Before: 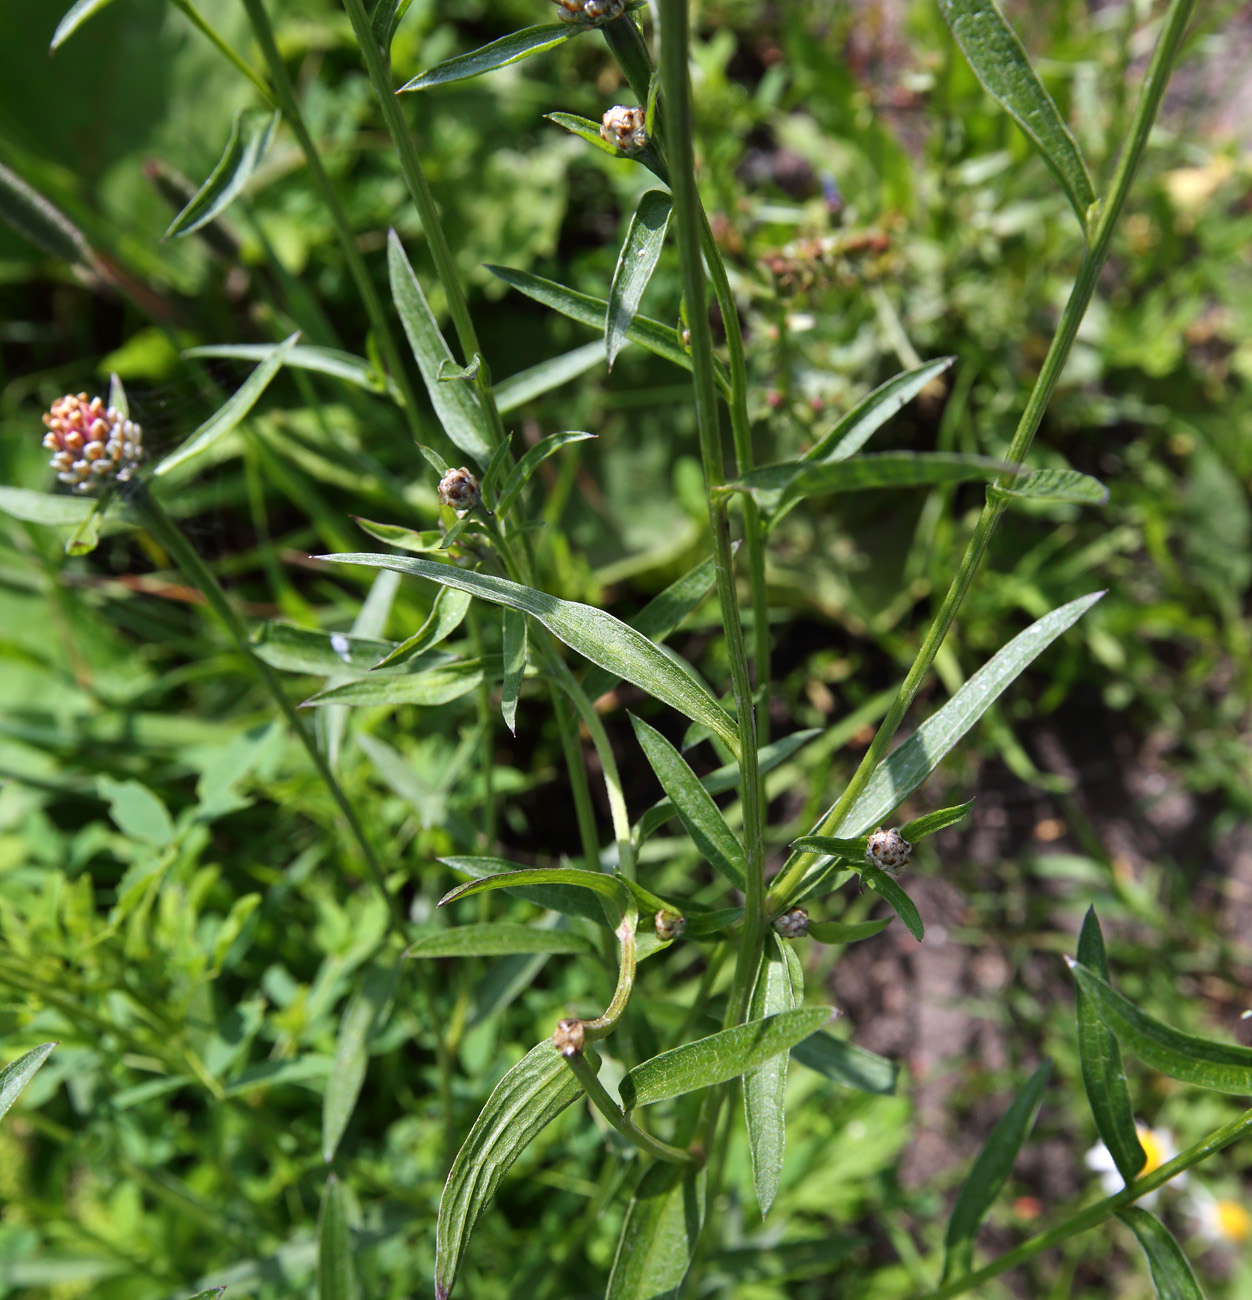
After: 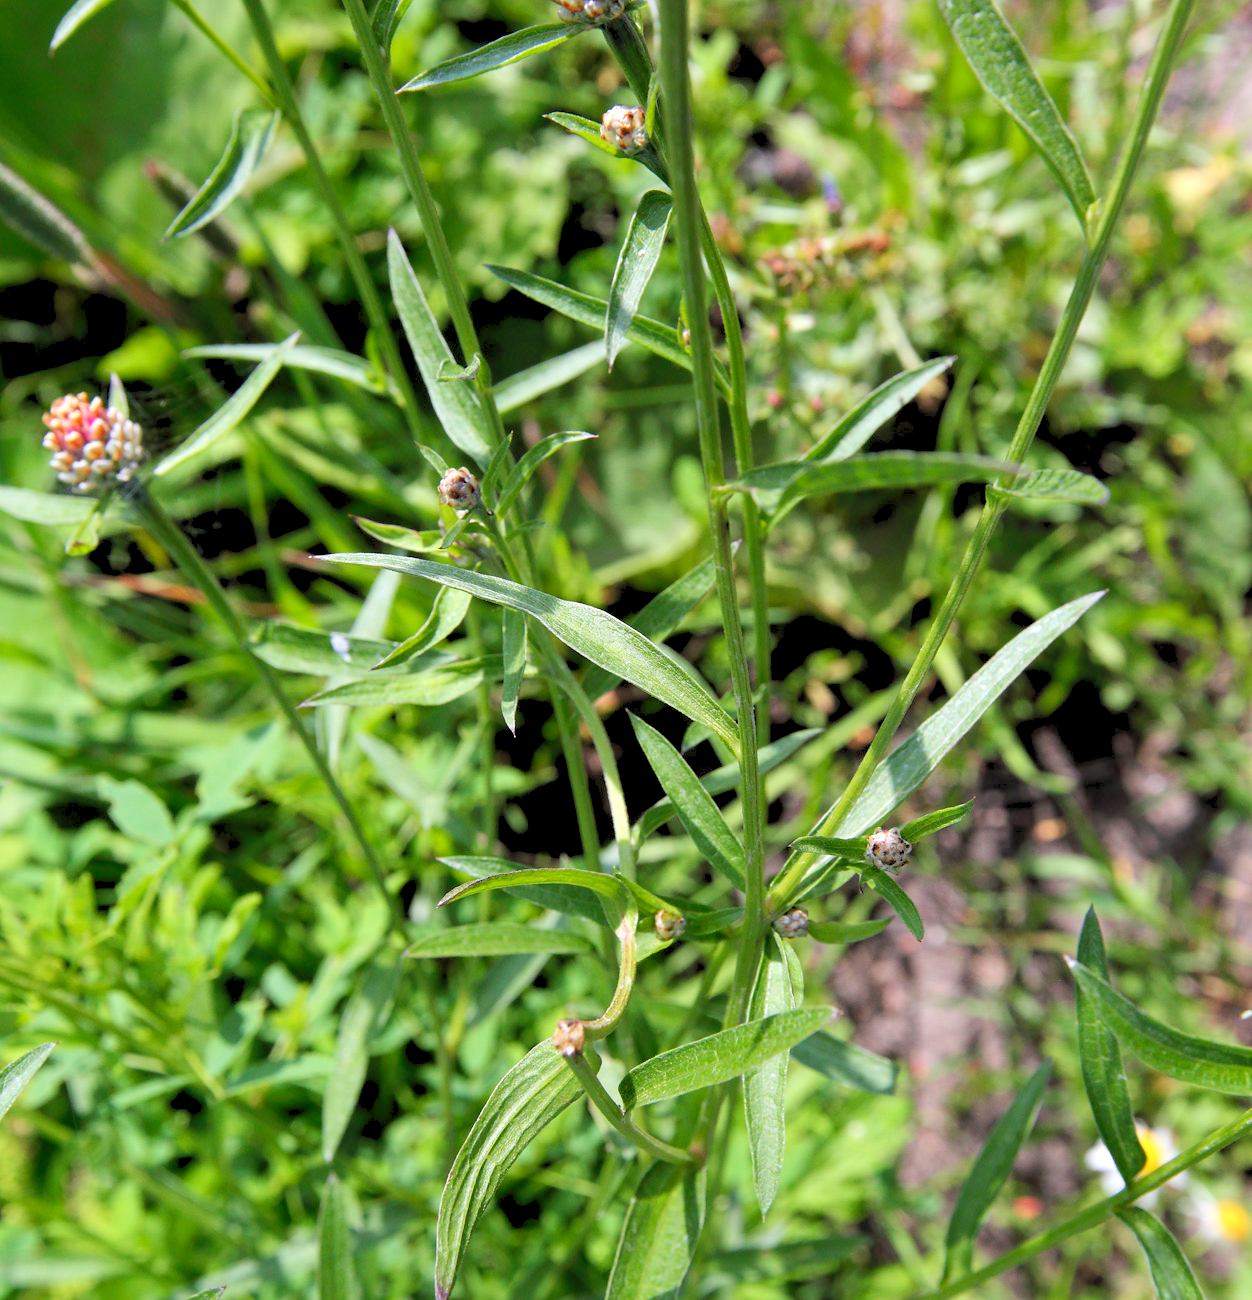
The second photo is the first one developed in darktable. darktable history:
levels: black 3.75%, levels [0.072, 0.414, 0.976]
